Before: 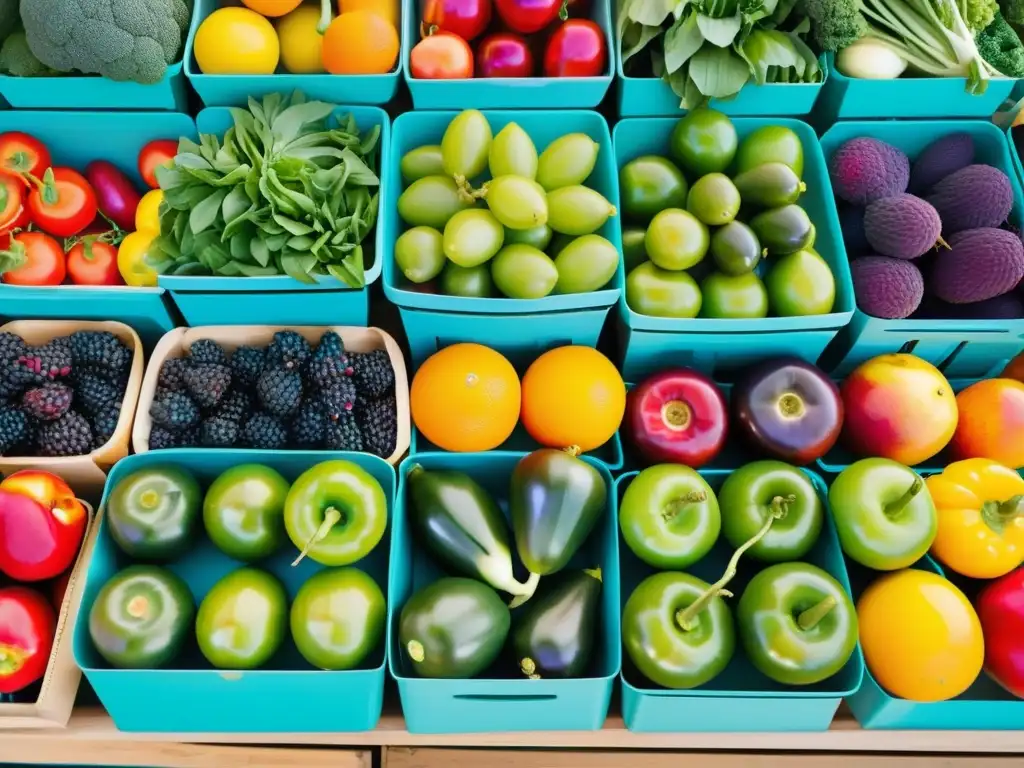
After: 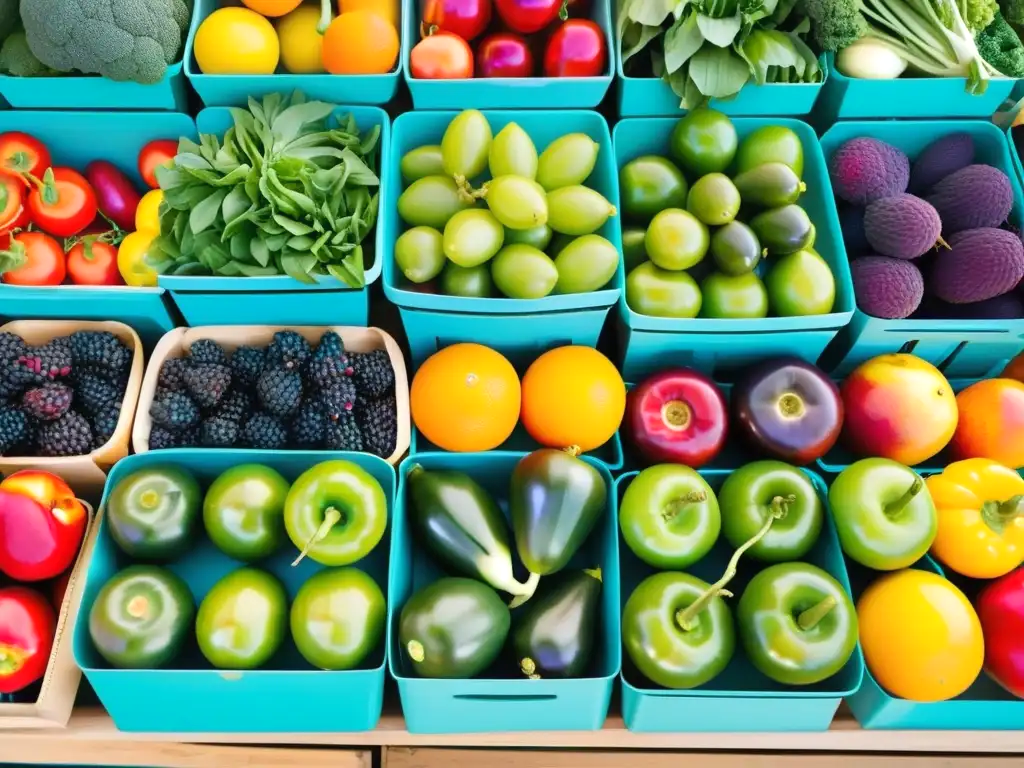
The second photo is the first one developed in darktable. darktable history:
exposure: exposure 0.2 EV, compensate highlight preservation false
contrast equalizer: y [[0.51, 0.537, 0.559, 0.574, 0.599, 0.618], [0.5 ×6], [0.5 ×6], [0 ×6], [0 ×6]], mix -0.09
